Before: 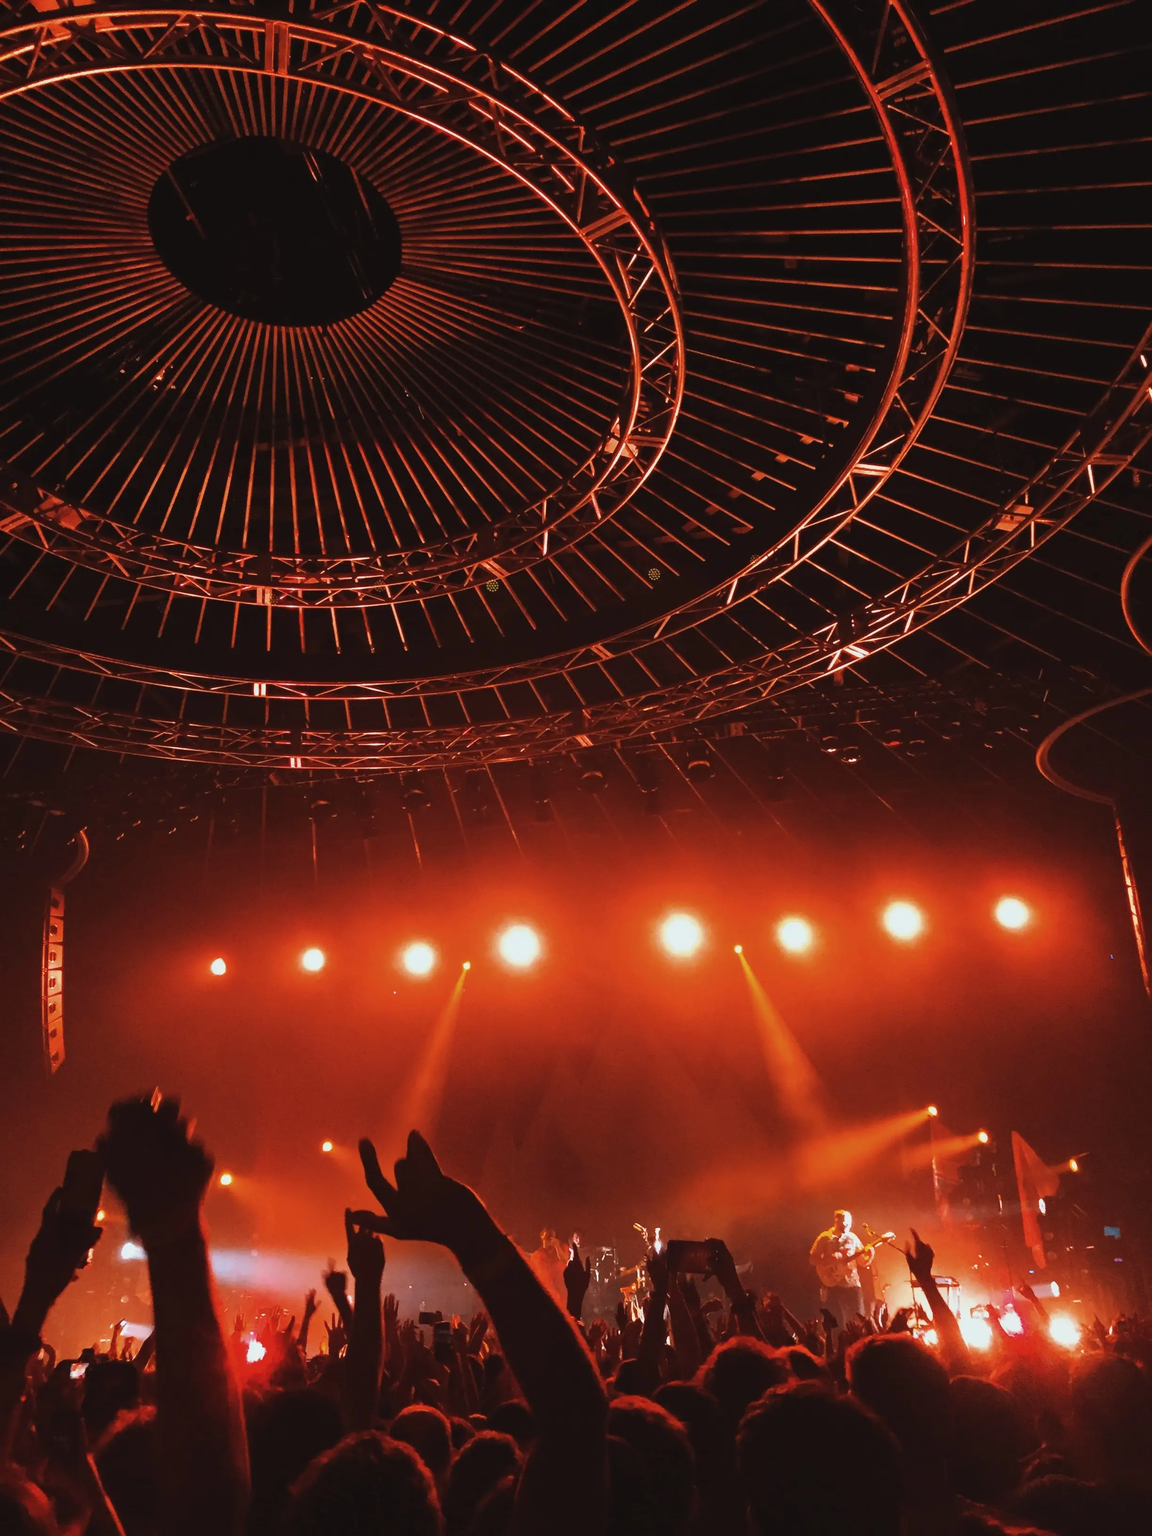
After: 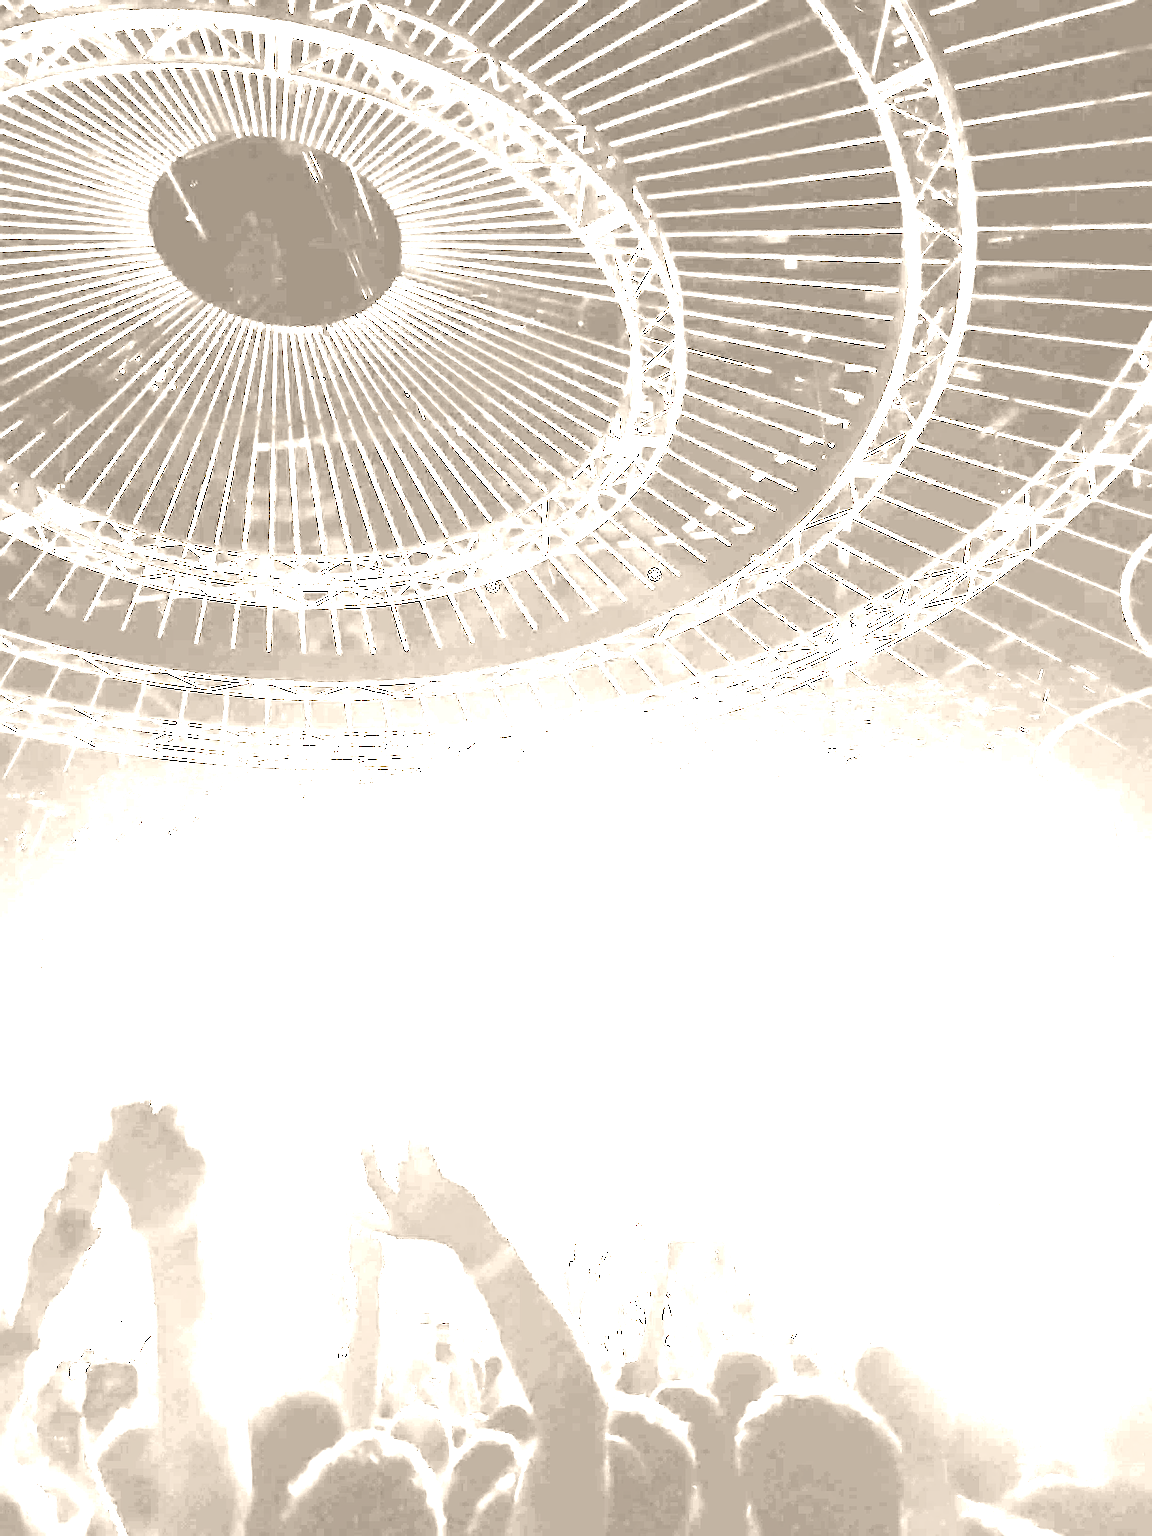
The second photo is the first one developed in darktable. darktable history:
sharpen: amount 0.75
white balance: red 8, blue 8
colorize: hue 34.49°, saturation 35.33%, source mix 100%, version 1
color correction: highlights a* -9.73, highlights b* -21.22
